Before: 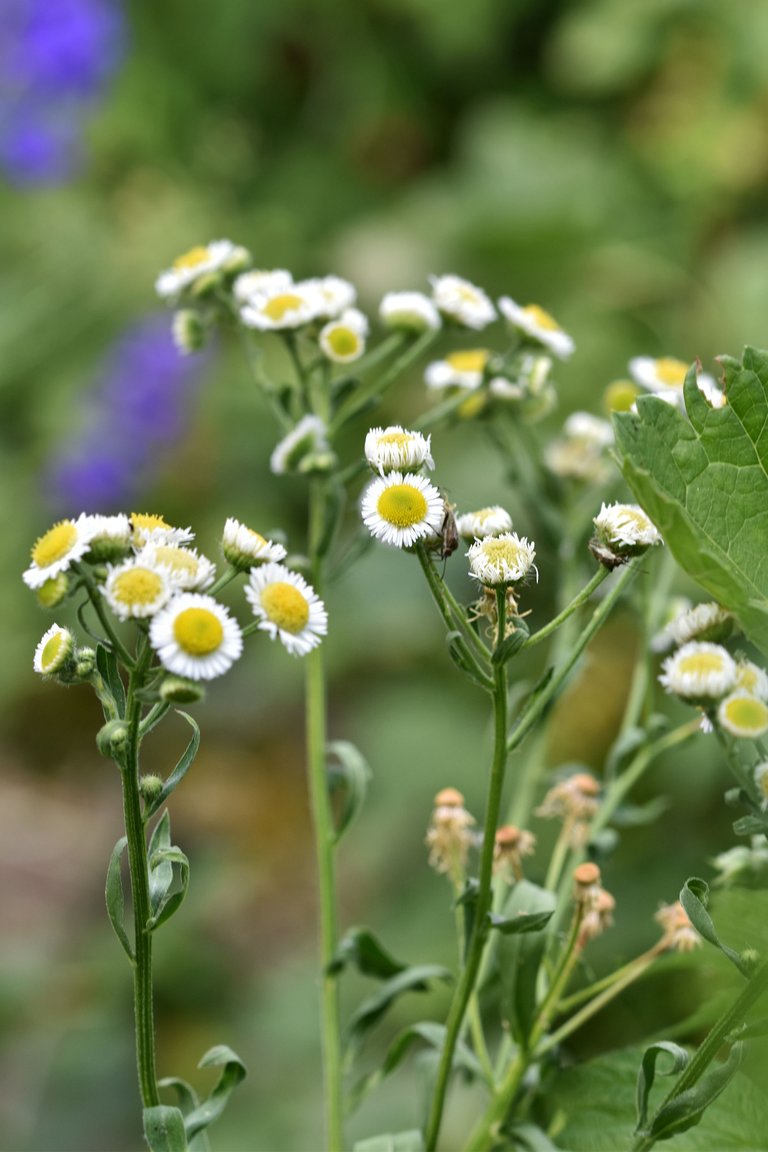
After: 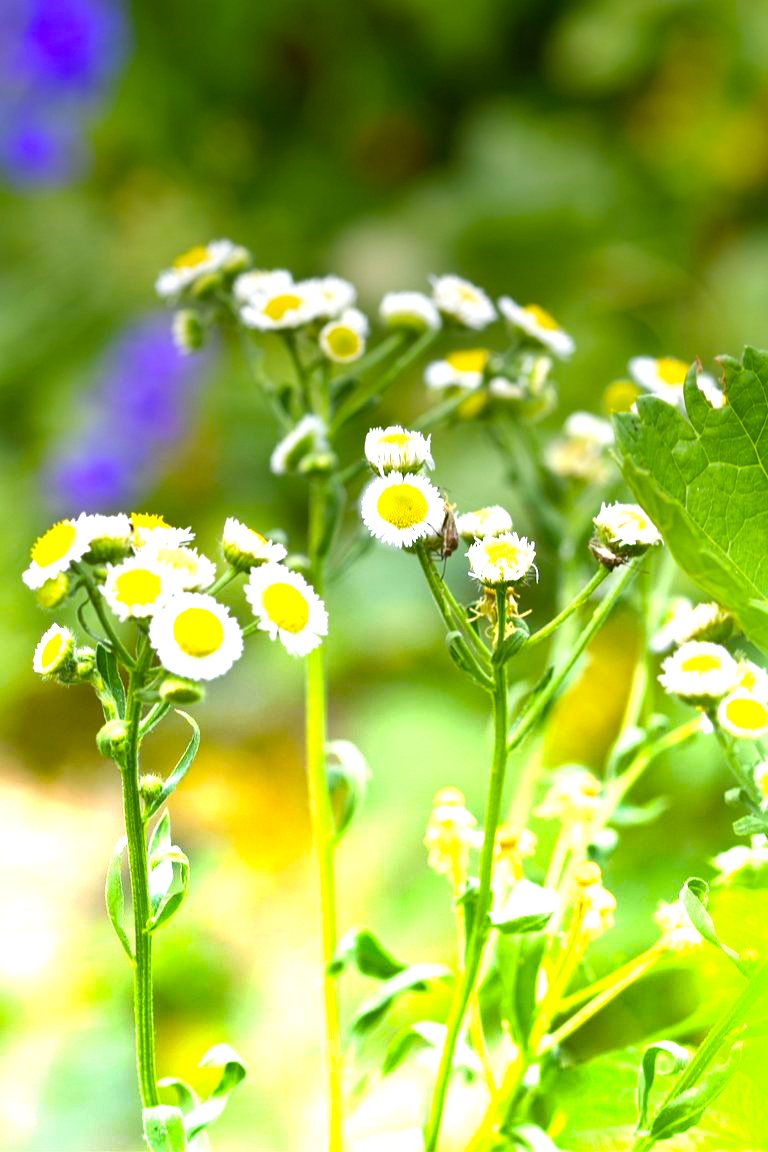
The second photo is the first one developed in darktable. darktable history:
color balance rgb: linear chroma grading › global chroma 15%, perceptual saturation grading › global saturation 30%
graduated density: density -3.9 EV
contrast equalizer: y [[0.5, 0.488, 0.462, 0.461, 0.491, 0.5], [0.5 ×6], [0.5 ×6], [0 ×6], [0 ×6]]
